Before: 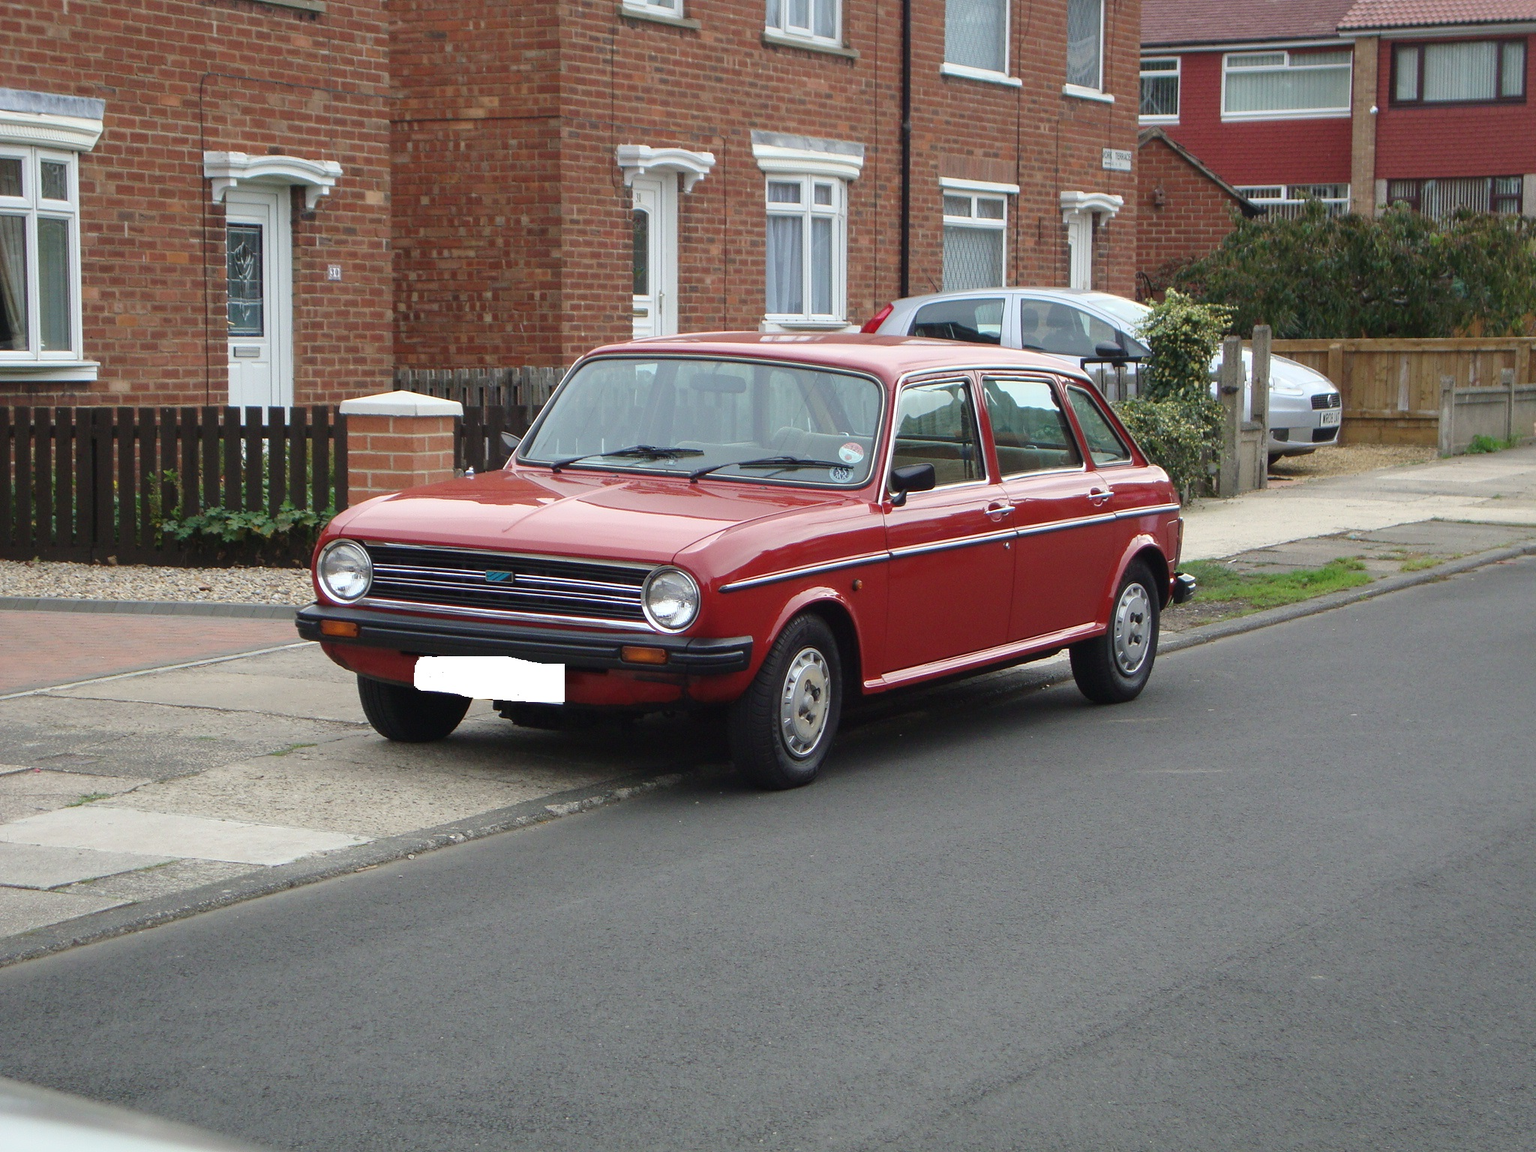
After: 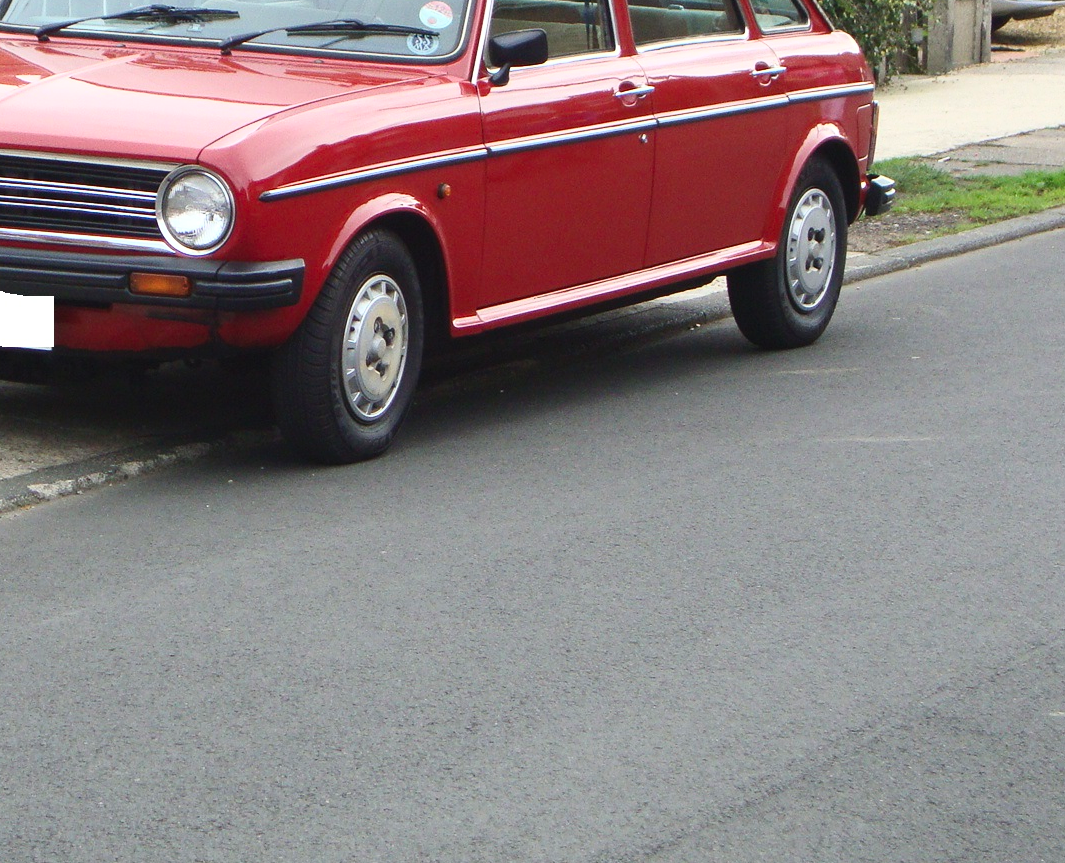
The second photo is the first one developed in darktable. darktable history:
contrast brightness saturation: contrast 0.203, brightness 0.164, saturation 0.227
crop: left 34.148%, top 38.389%, right 13.802%, bottom 5.372%
shadows and highlights: shadows -0.71, highlights 40.12
